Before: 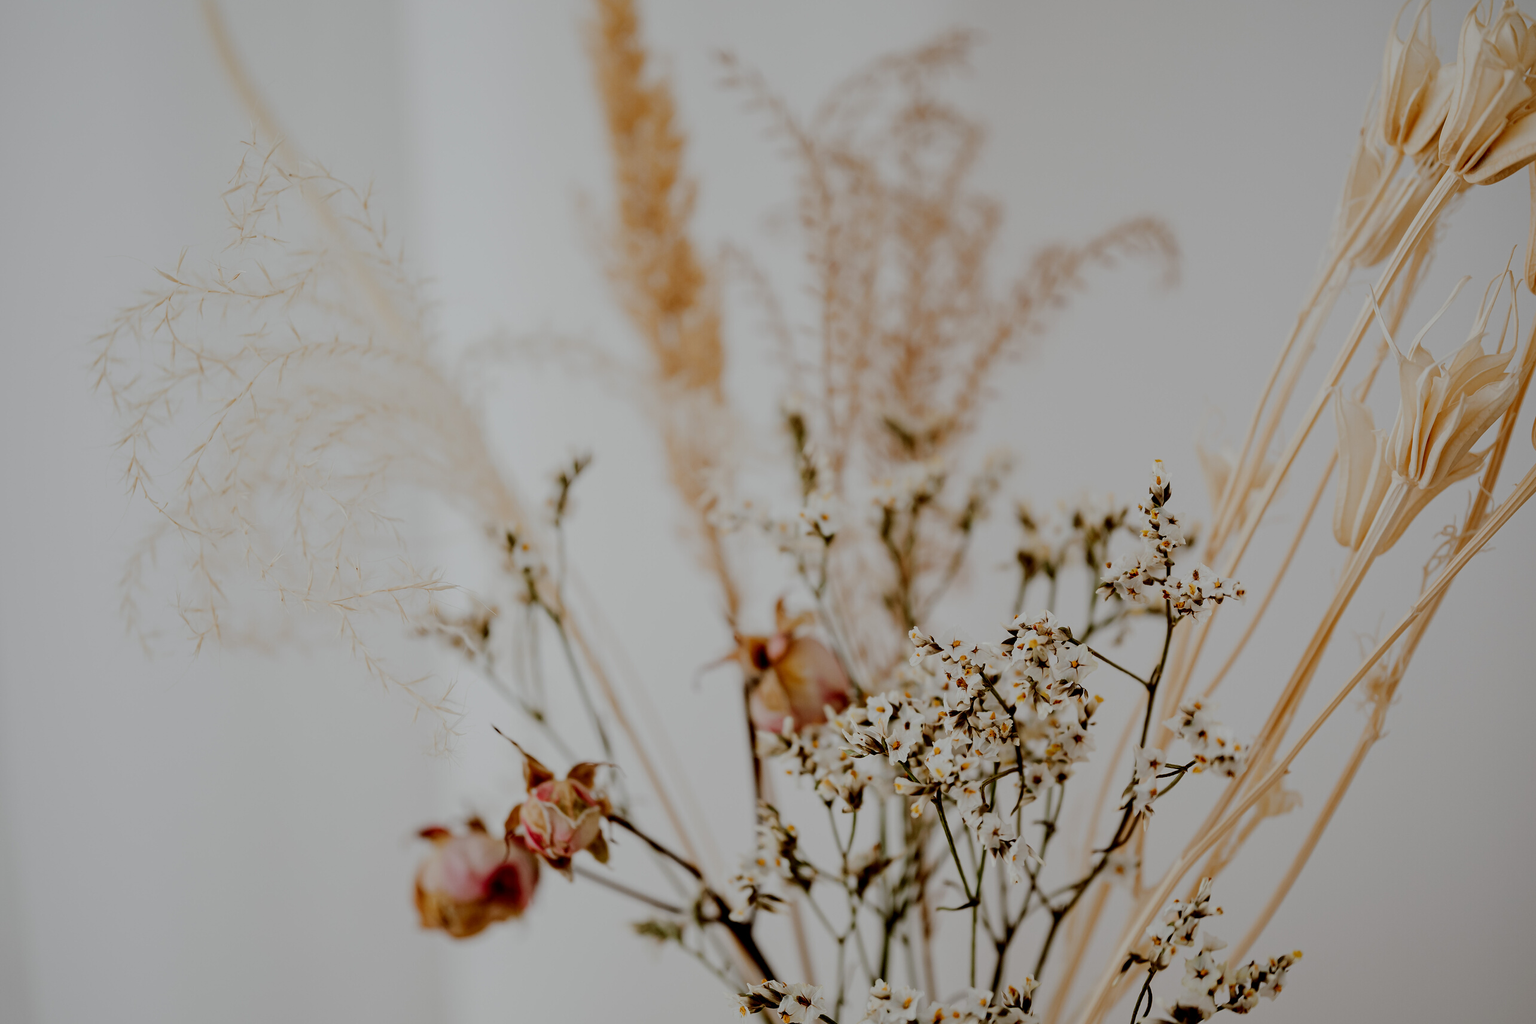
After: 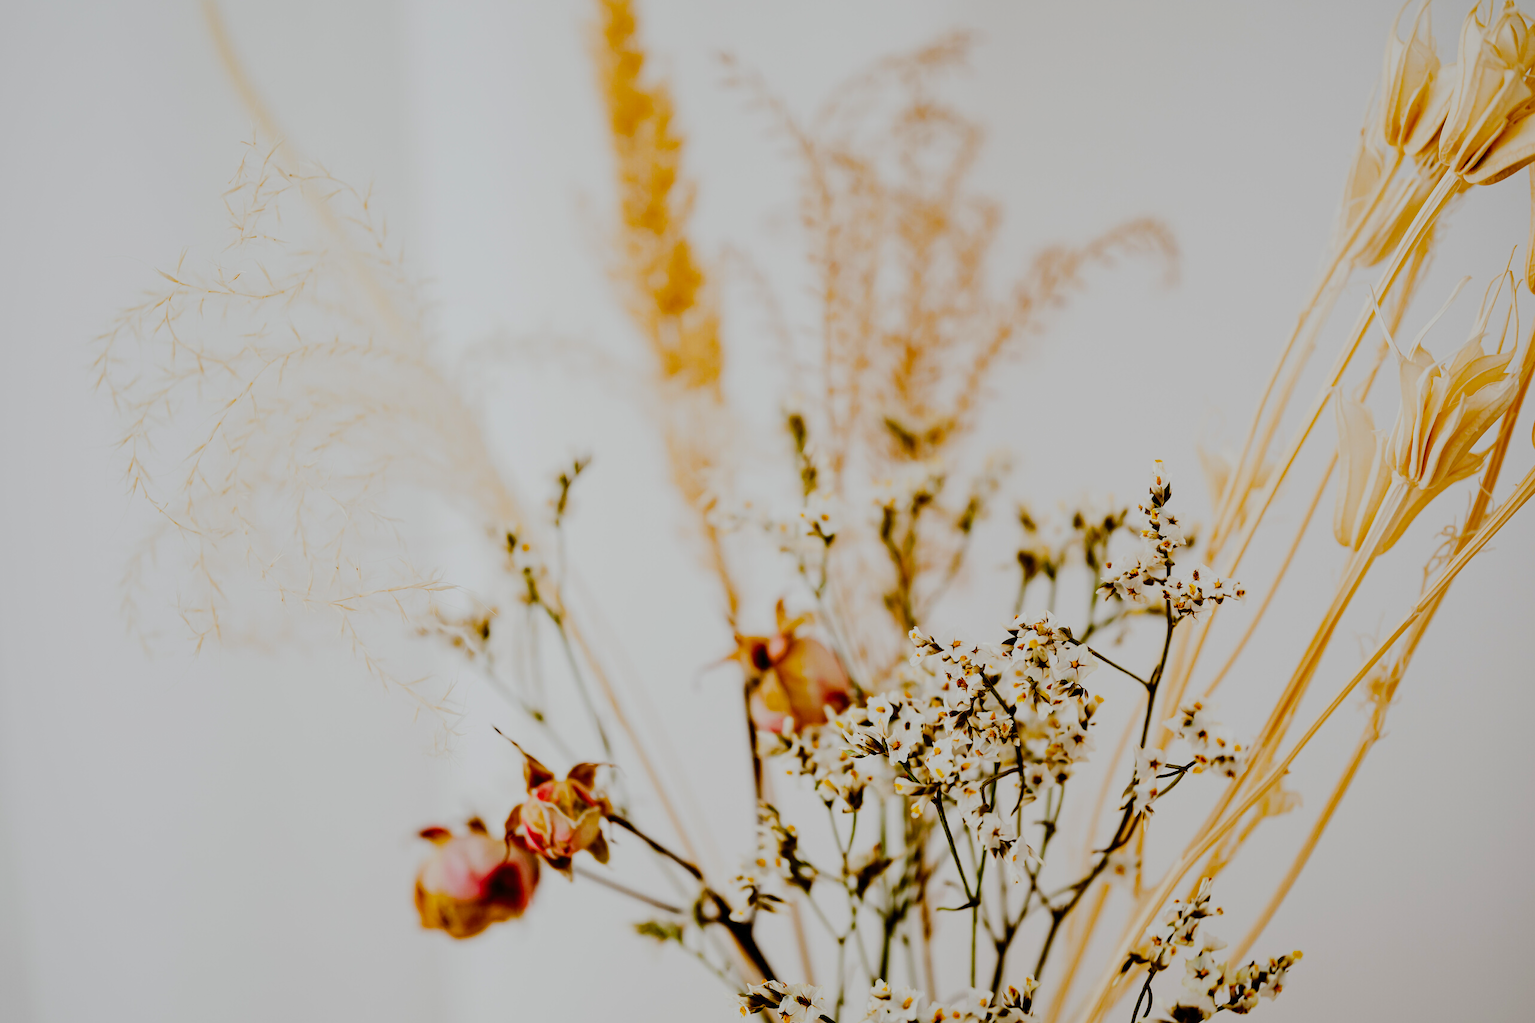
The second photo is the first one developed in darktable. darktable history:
tone curve: curves: ch0 [(0, 0) (0.003, 0.012) (0.011, 0.02) (0.025, 0.032) (0.044, 0.046) (0.069, 0.06) (0.1, 0.09) (0.136, 0.133) (0.177, 0.182) (0.224, 0.247) (0.277, 0.316) (0.335, 0.396) (0.399, 0.48) (0.468, 0.568) (0.543, 0.646) (0.623, 0.717) (0.709, 0.777) (0.801, 0.846) (0.898, 0.912) (1, 1)], preserve colors none
color balance rgb: linear chroma grading › global chroma 15%, perceptual saturation grading › global saturation 30%
